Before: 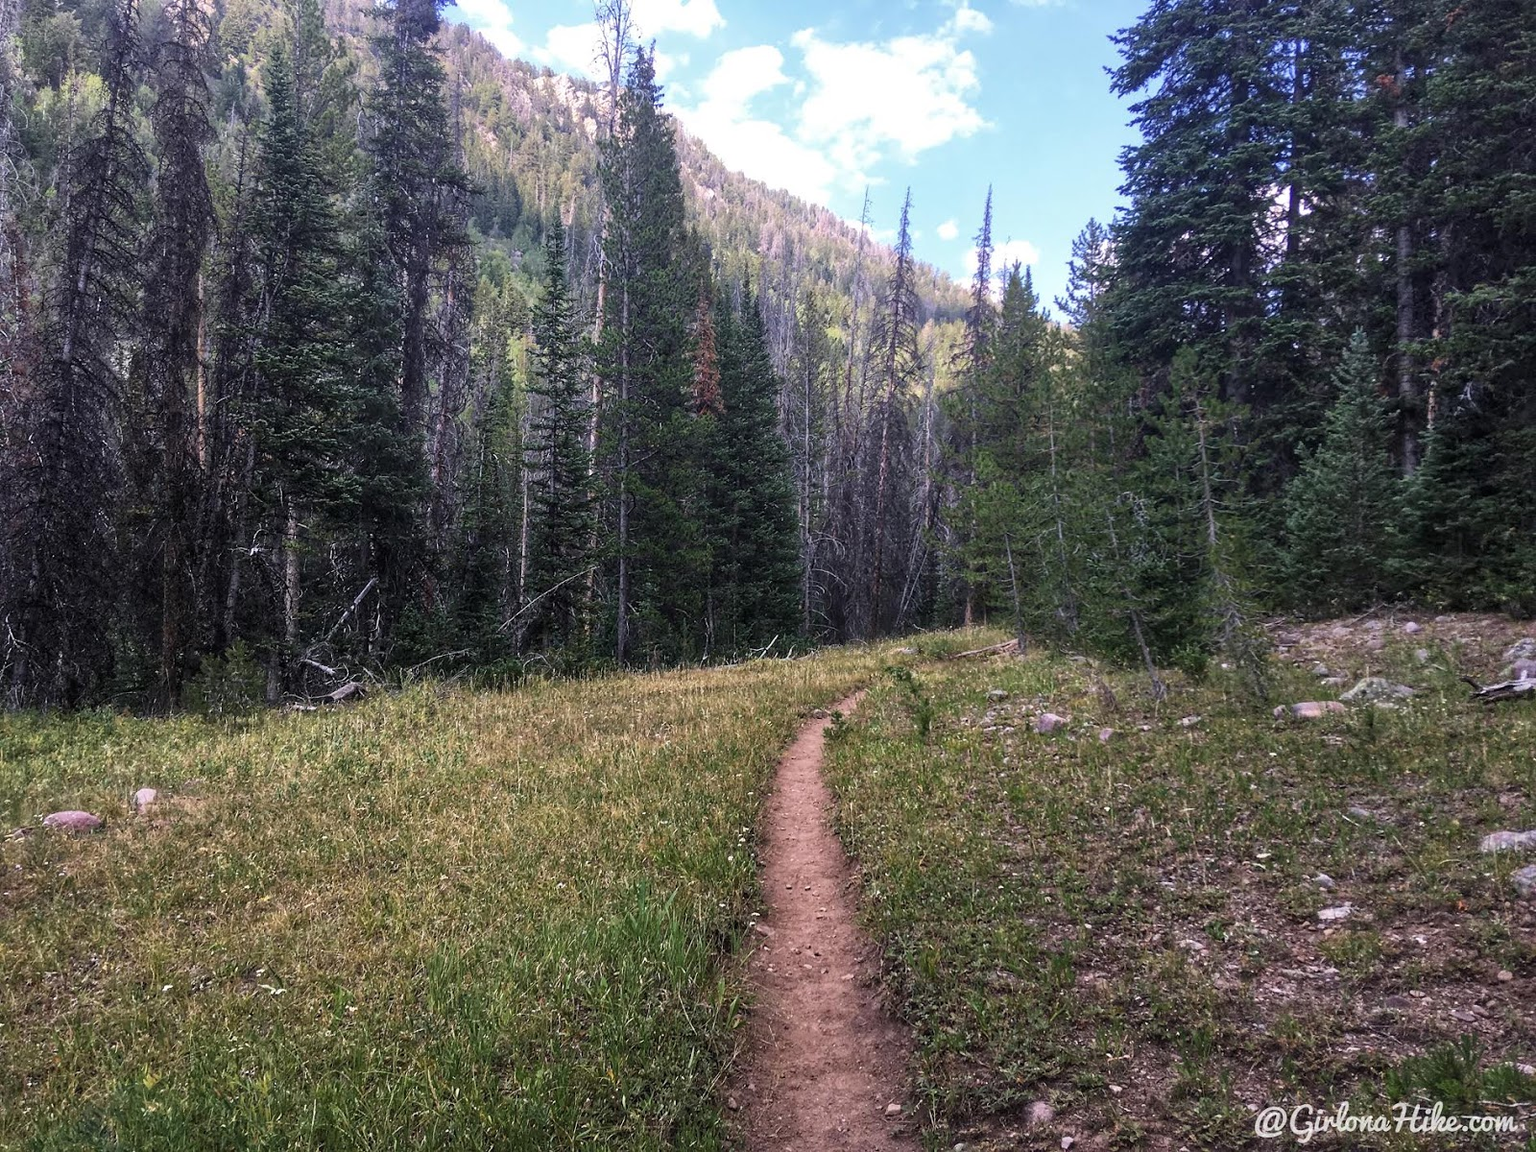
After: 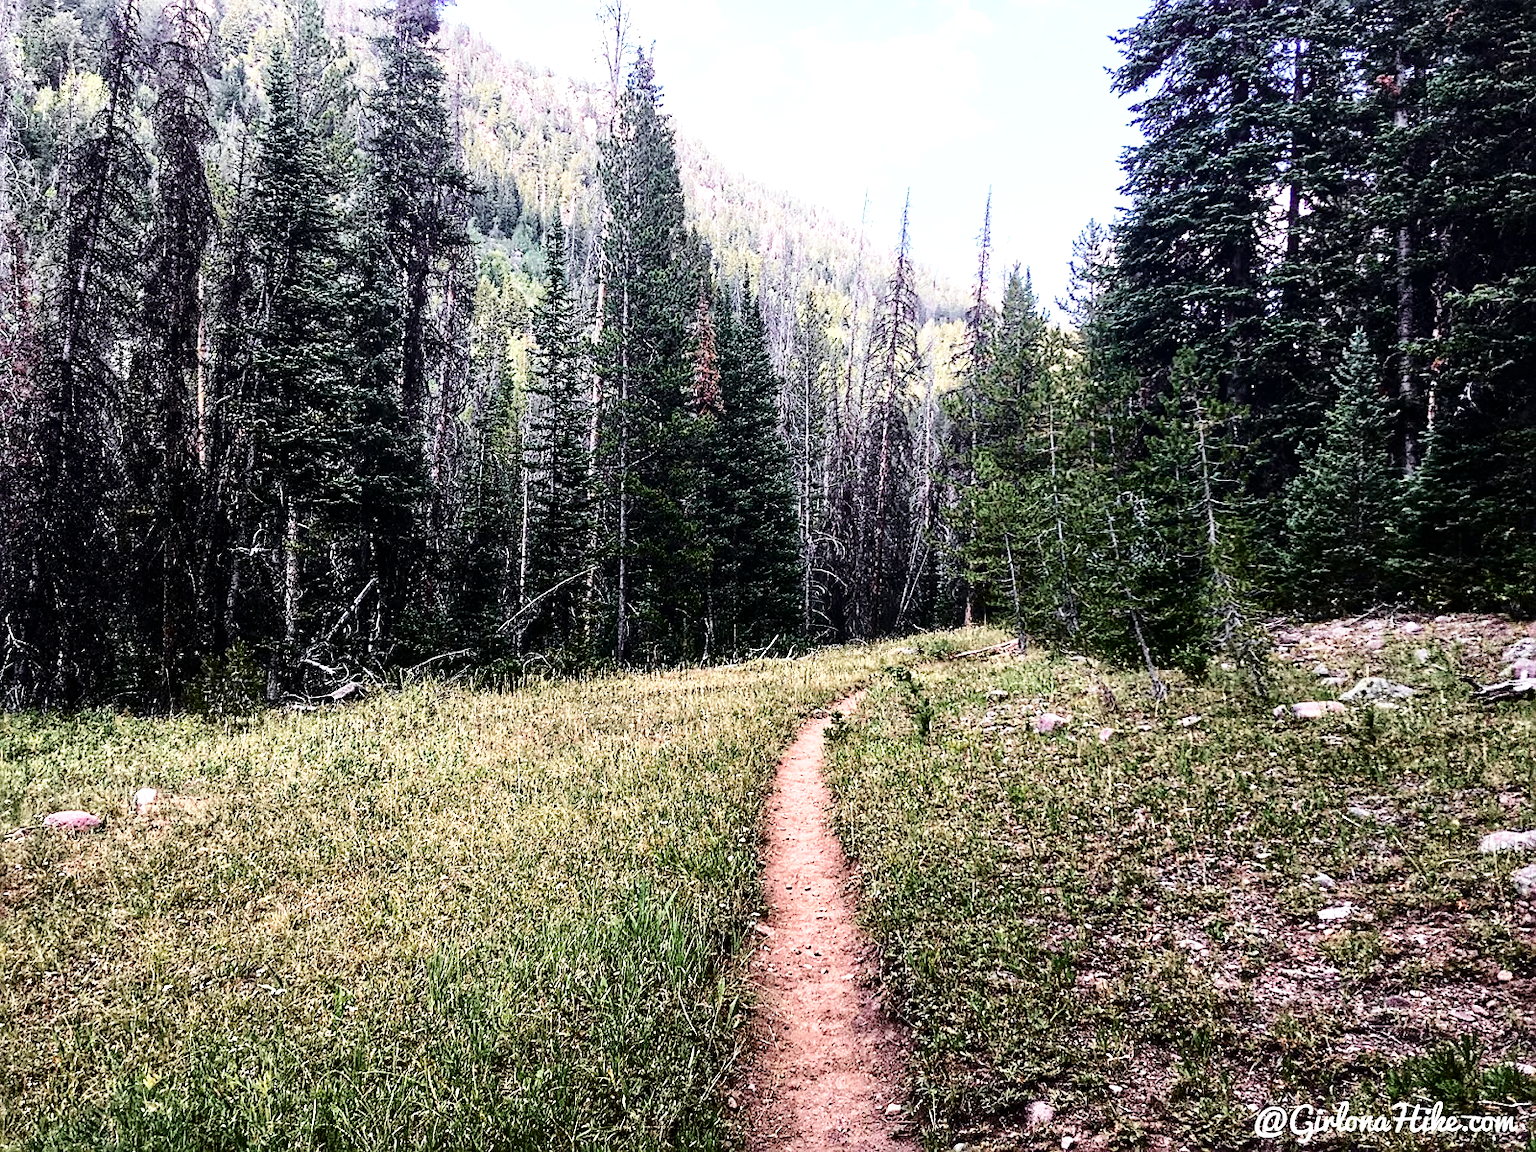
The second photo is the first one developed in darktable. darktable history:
base curve: curves: ch0 [(0, 0) (0.028, 0.03) (0.121, 0.232) (0.46, 0.748) (0.859, 0.968) (1, 1)], preserve colors none
sharpen: on, module defaults
tone curve: curves: ch0 [(0.003, 0) (0.066, 0.017) (0.163, 0.09) (0.264, 0.238) (0.395, 0.421) (0.517, 0.56) (0.688, 0.743) (0.791, 0.814) (1, 1)]; ch1 [(0, 0) (0.164, 0.115) (0.337, 0.332) (0.39, 0.398) (0.464, 0.461) (0.501, 0.5) (0.507, 0.503) (0.534, 0.537) (0.577, 0.59) (0.652, 0.681) (0.733, 0.749) (0.811, 0.796) (1, 1)]; ch2 [(0, 0) (0.337, 0.382) (0.464, 0.476) (0.501, 0.502) (0.527, 0.54) (0.551, 0.565) (0.6, 0.59) (0.687, 0.675) (1, 1)], color space Lab, independent channels, preserve colors none
levels: mode automatic, levels [0, 0.492, 0.984]
tone equalizer: -8 EV -0.755 EV, -7 EV -0.734 EV, -6 EV -0.575 EV, -5 EV -0.411 EV, -3 EV 0.392 EV, -2 EV 0.6 EV, -1 EV 0.684 EV, +0 EV 0.756 EV, edges refinement/feathering 500, mask exposure compensation -1.57 EV, preserve details no
